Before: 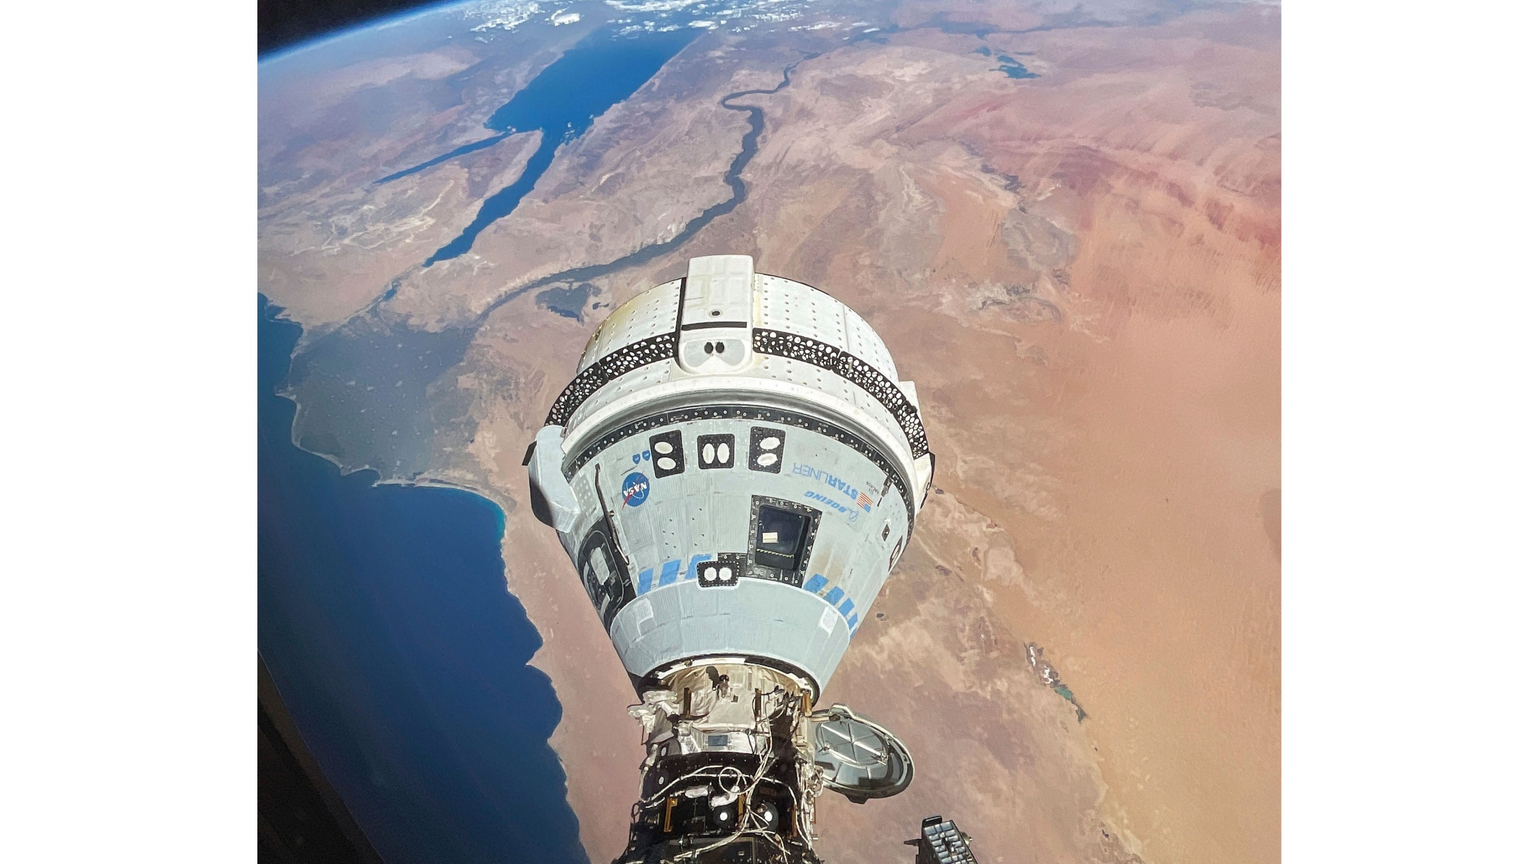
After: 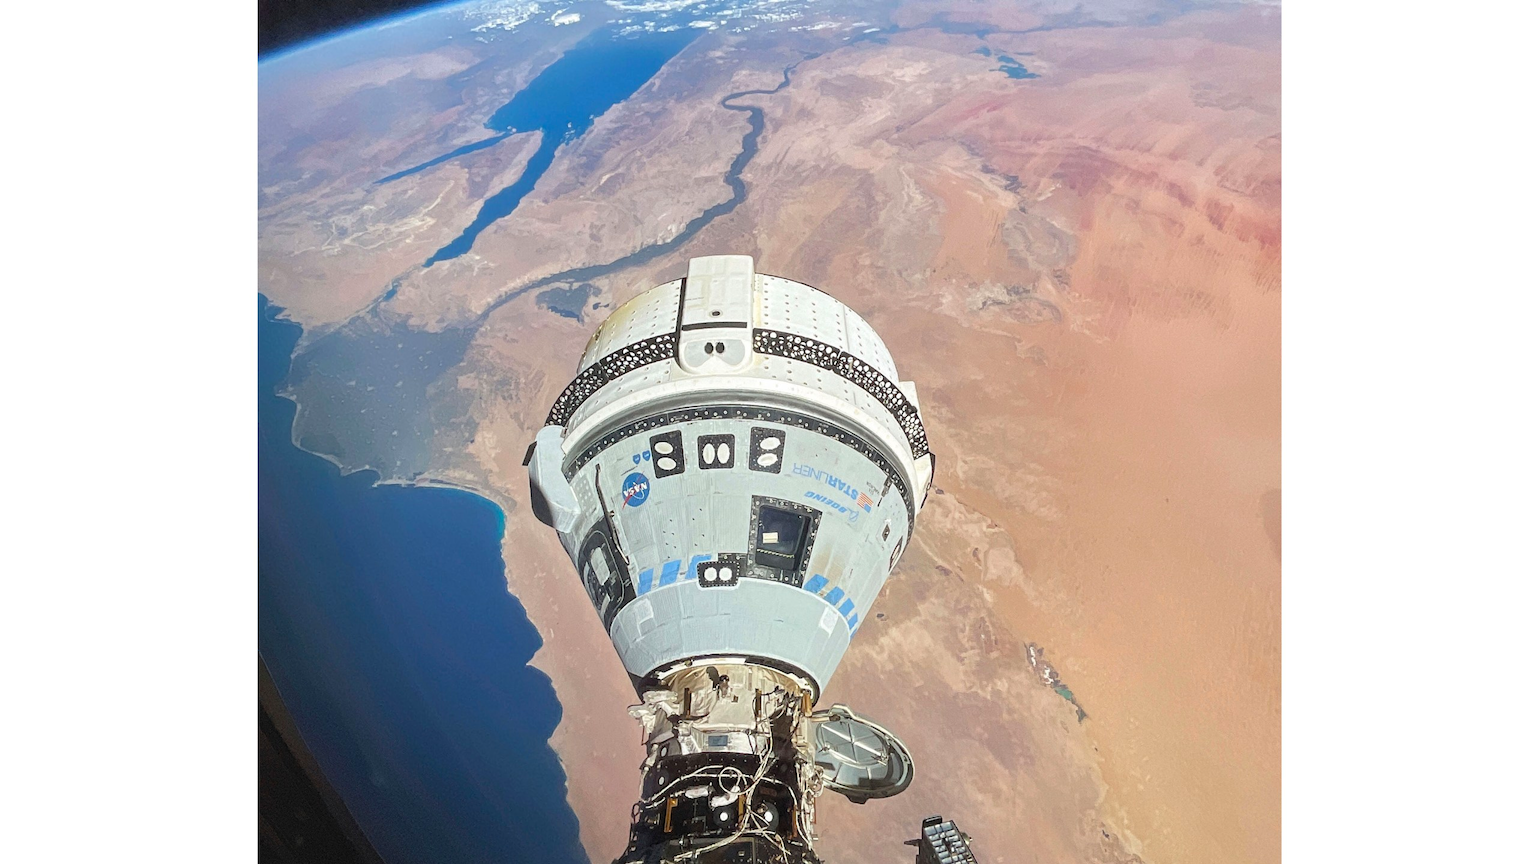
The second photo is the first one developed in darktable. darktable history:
contrast brightness saturation: contrast 0.034, brightness 0.061, saturation 0.125
